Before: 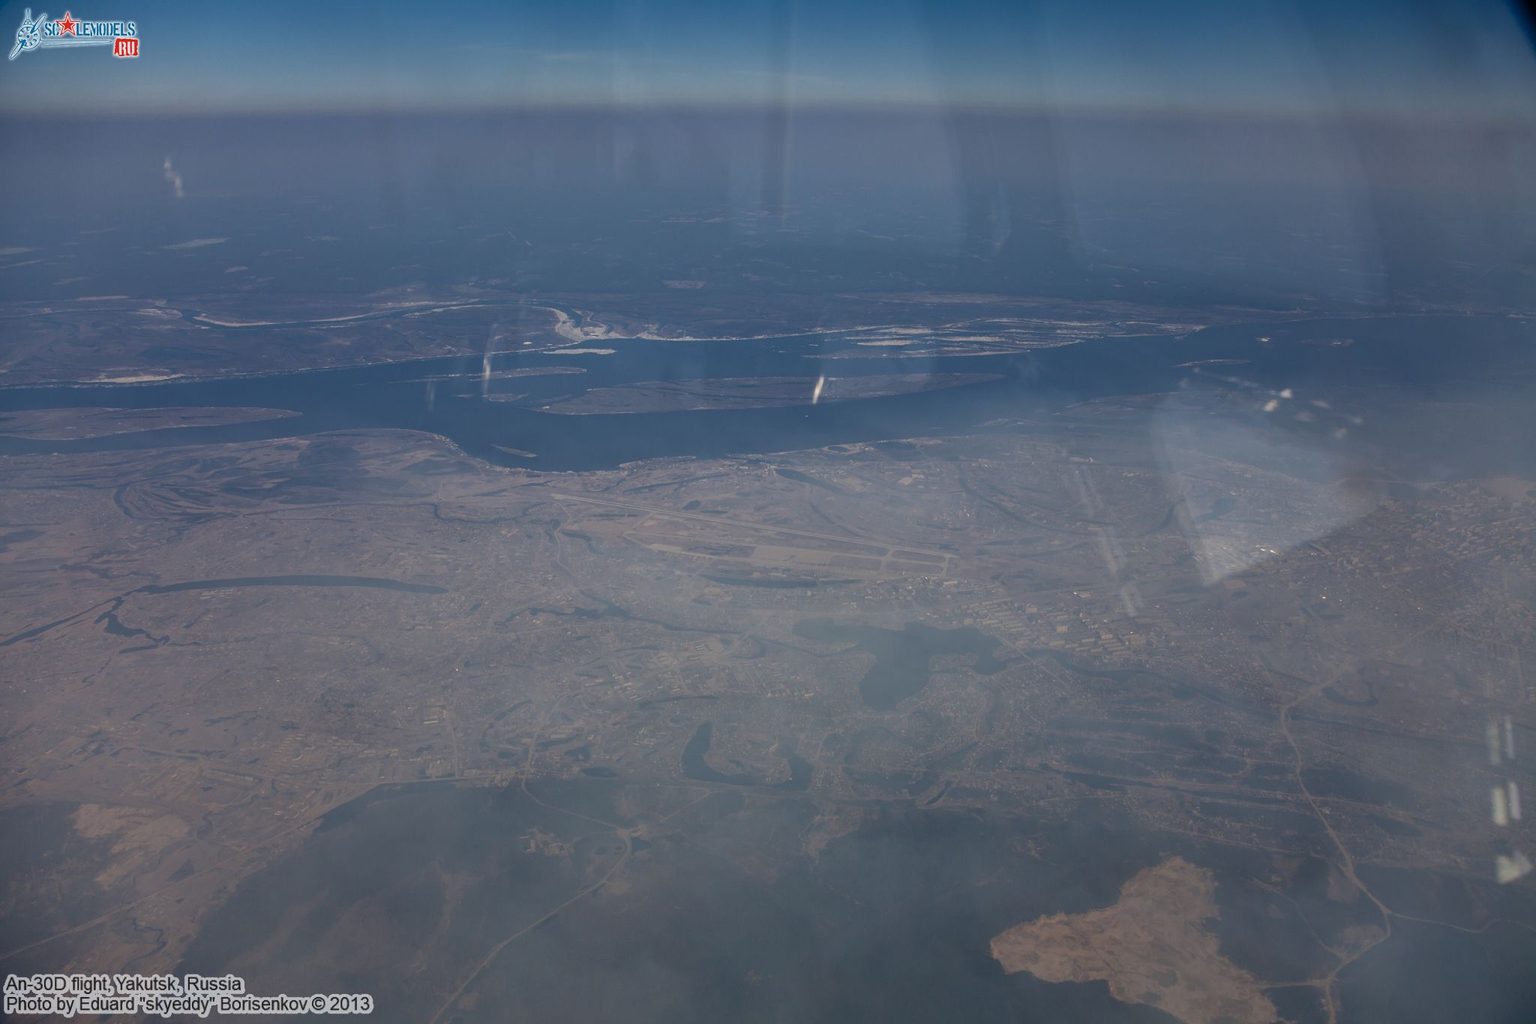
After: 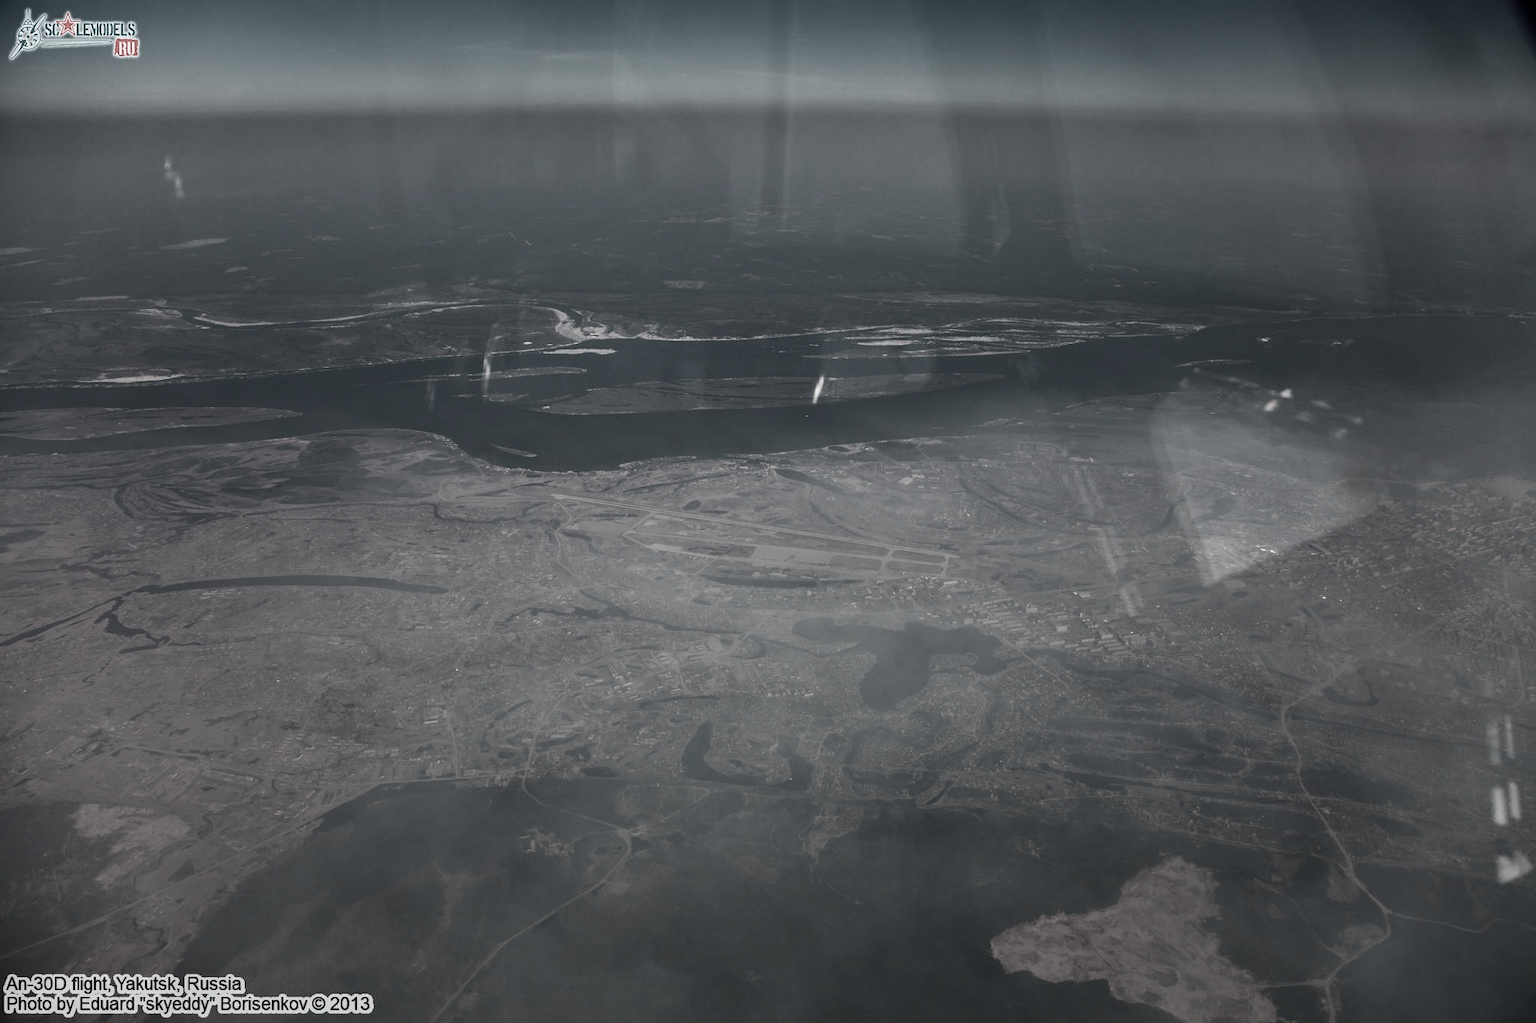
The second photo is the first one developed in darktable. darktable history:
bloom: size 9%, threshold 100%, strength 7%
color contrast: green-magenta contrast 0.3, blue-yellow contrast 0.15
contrast brightness saturation: contrast 0.28
white balance: red 0.988, blue 1.017
